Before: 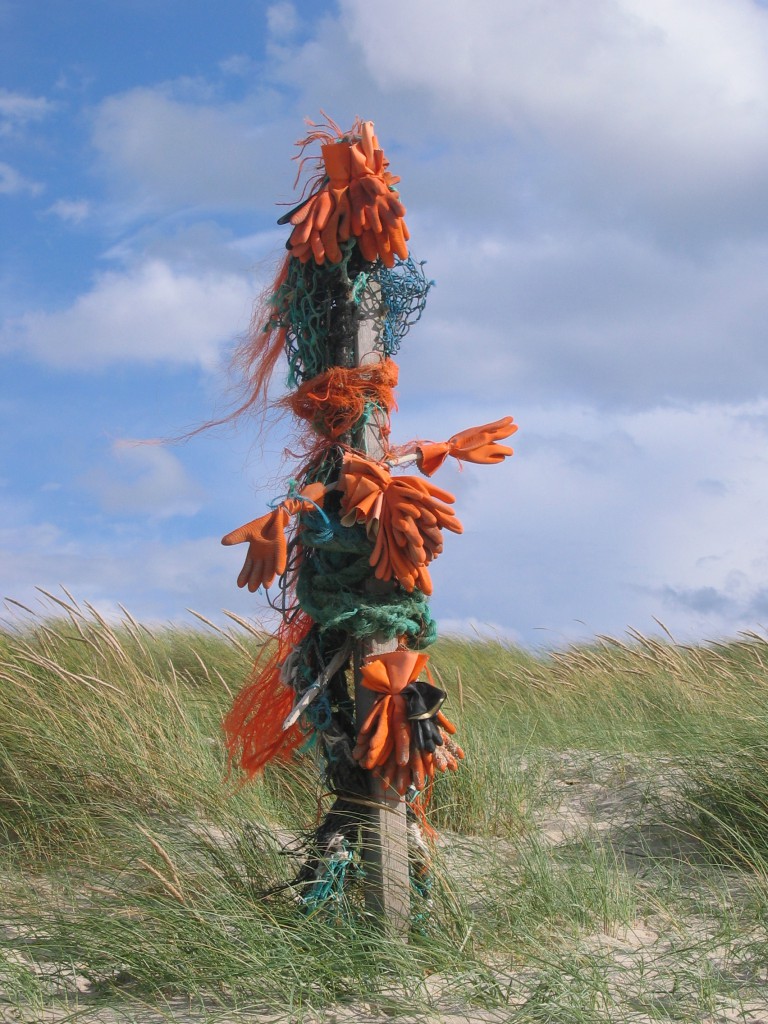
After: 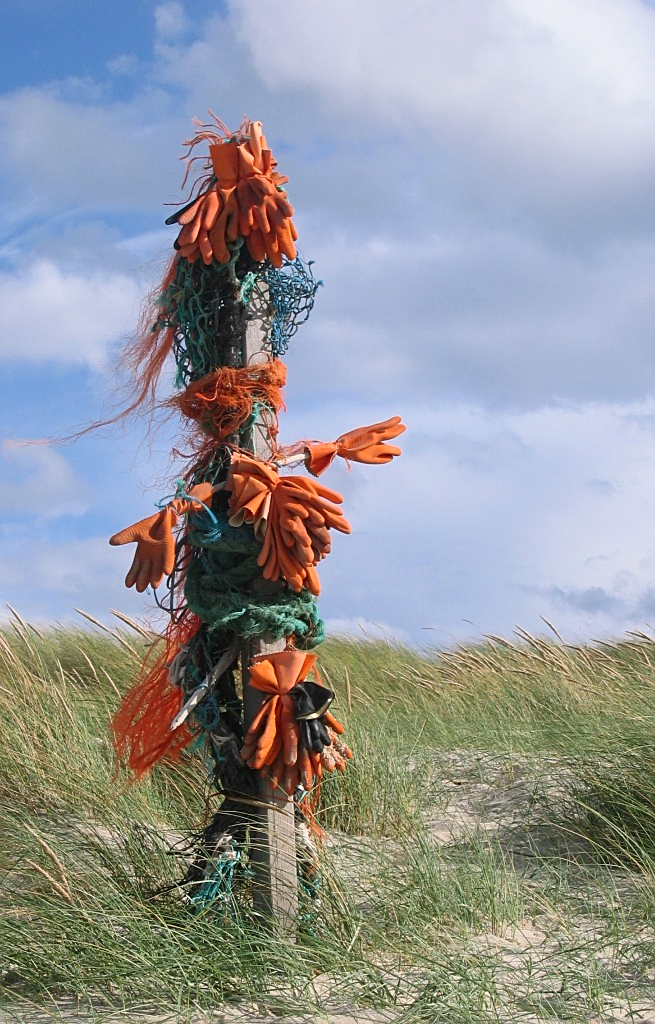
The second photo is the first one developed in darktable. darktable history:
levels: mode automatic
crop and rotate: left 14.584%
contrast brightness saturation: contrast 0.14
sharpen: on, module defaults
